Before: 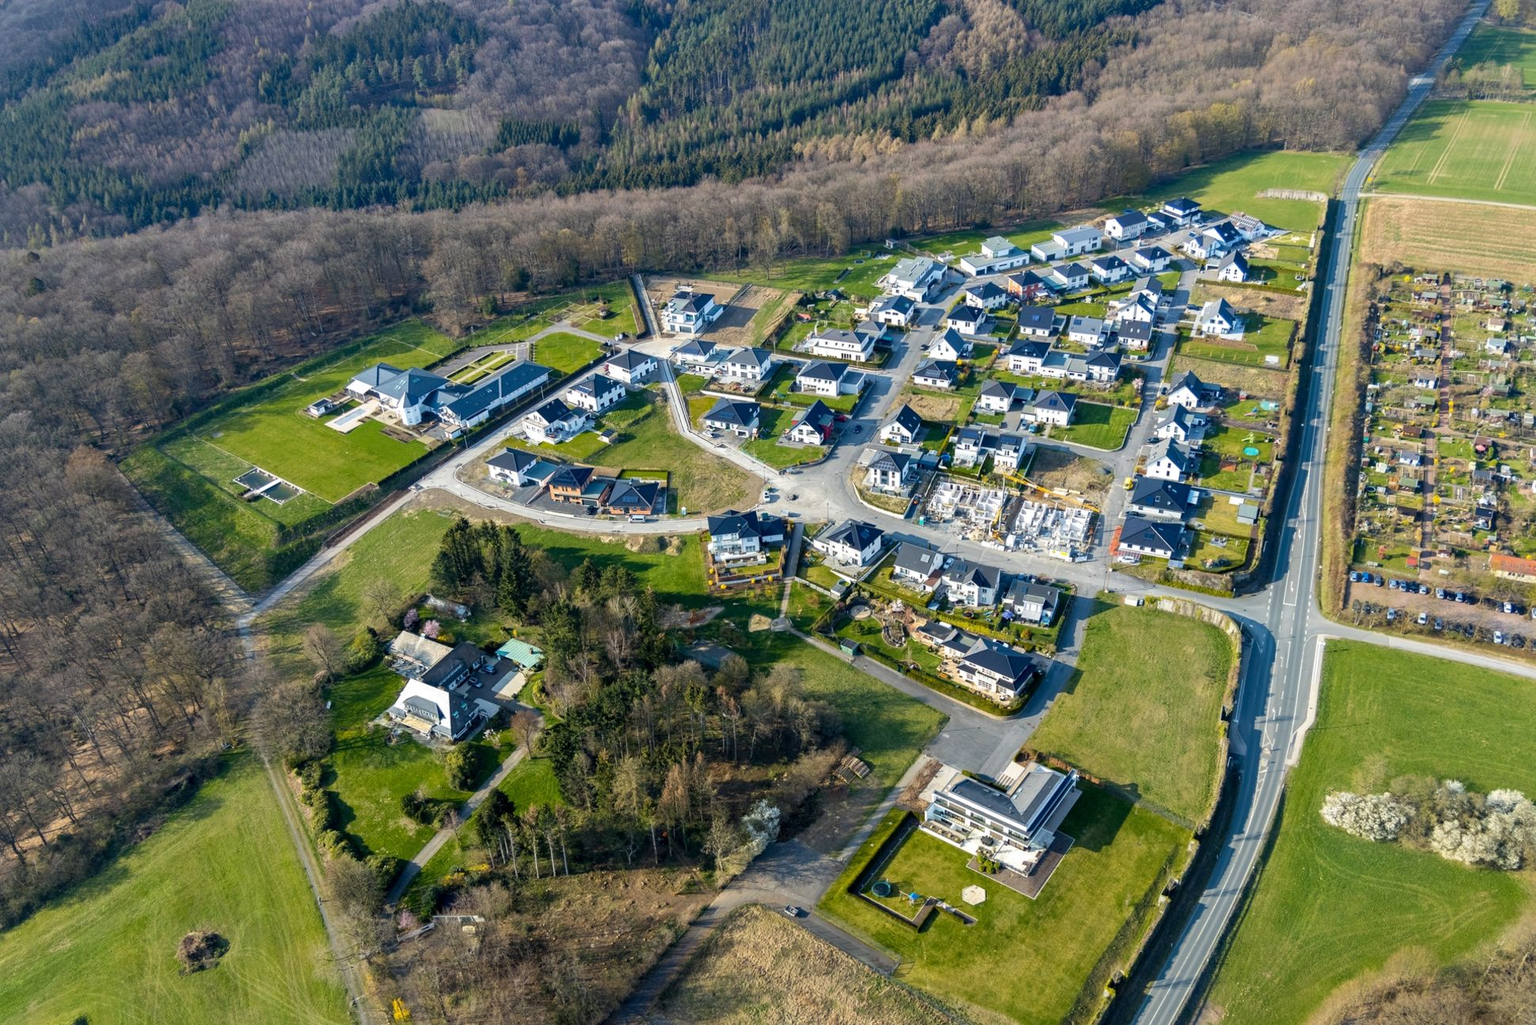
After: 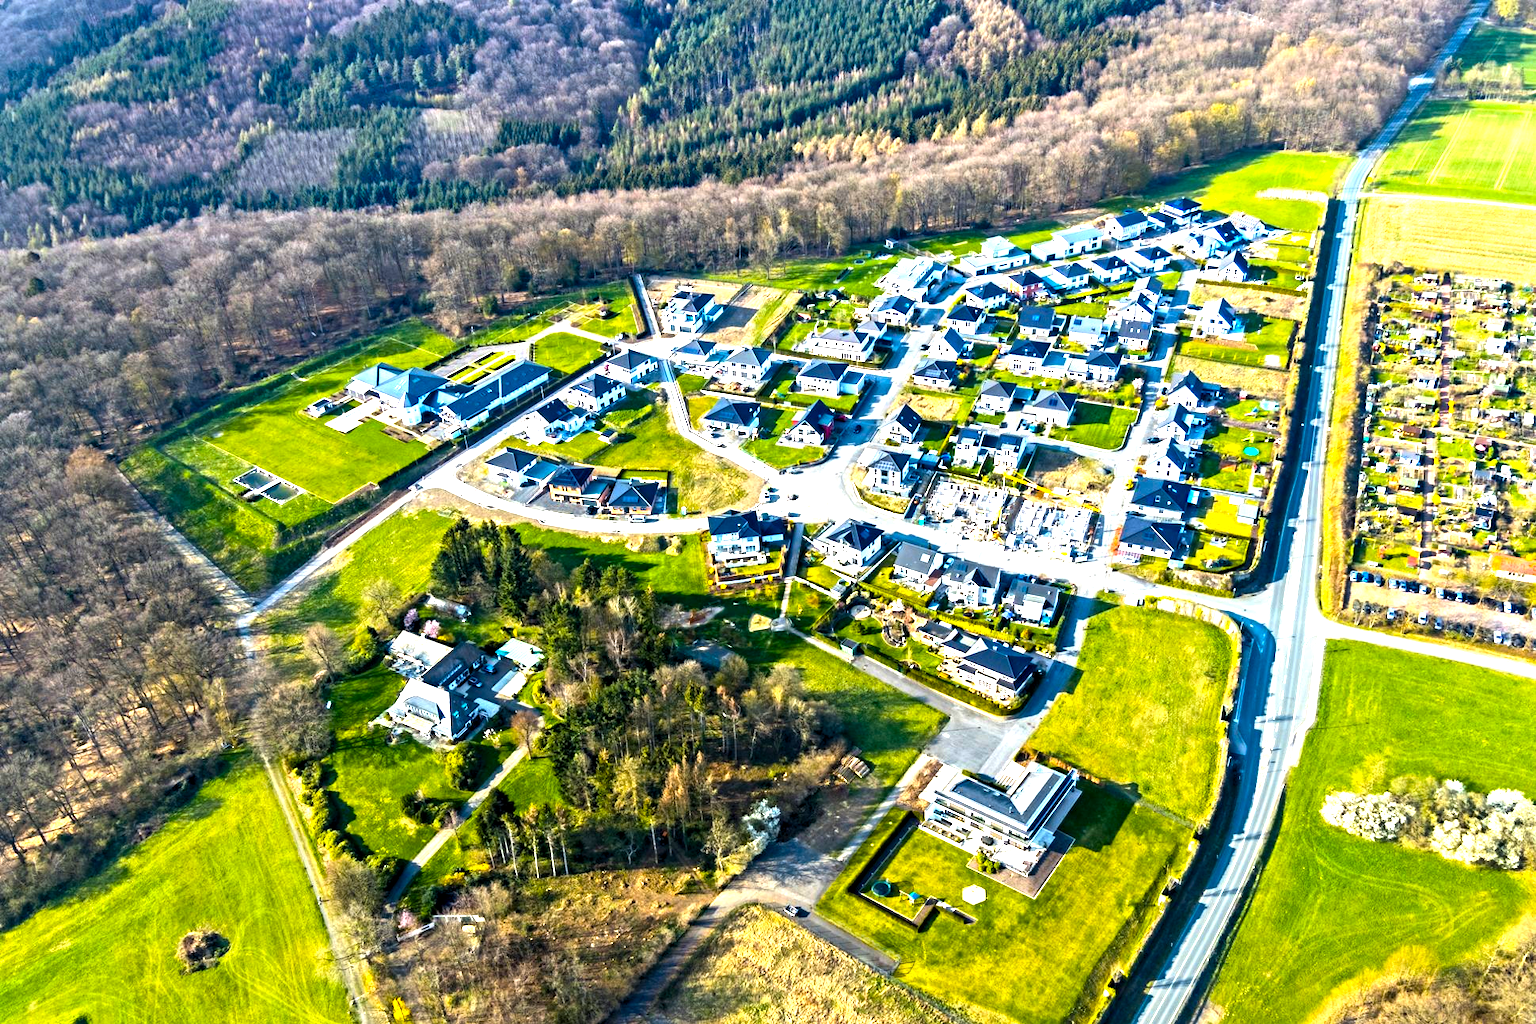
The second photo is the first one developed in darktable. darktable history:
contrast equalizer: y [[0.5, 0.5, 0.501, 0.63, 0.504, 0.5], [0.5 ×6], [0.5 ×6], [0 ×6], [0 ×6]]
color balance rgb: linear chroma grading › global chroma 9%, perceptual saturation grading › global saturation 36%, perceptual brilliance grading › global brilliance 15%, perceptual brilliance grading › shadows -35%, global vibrance 15%
exposure: black level correction 0, exposure 0.9 EV, compensate highlight preservation false
